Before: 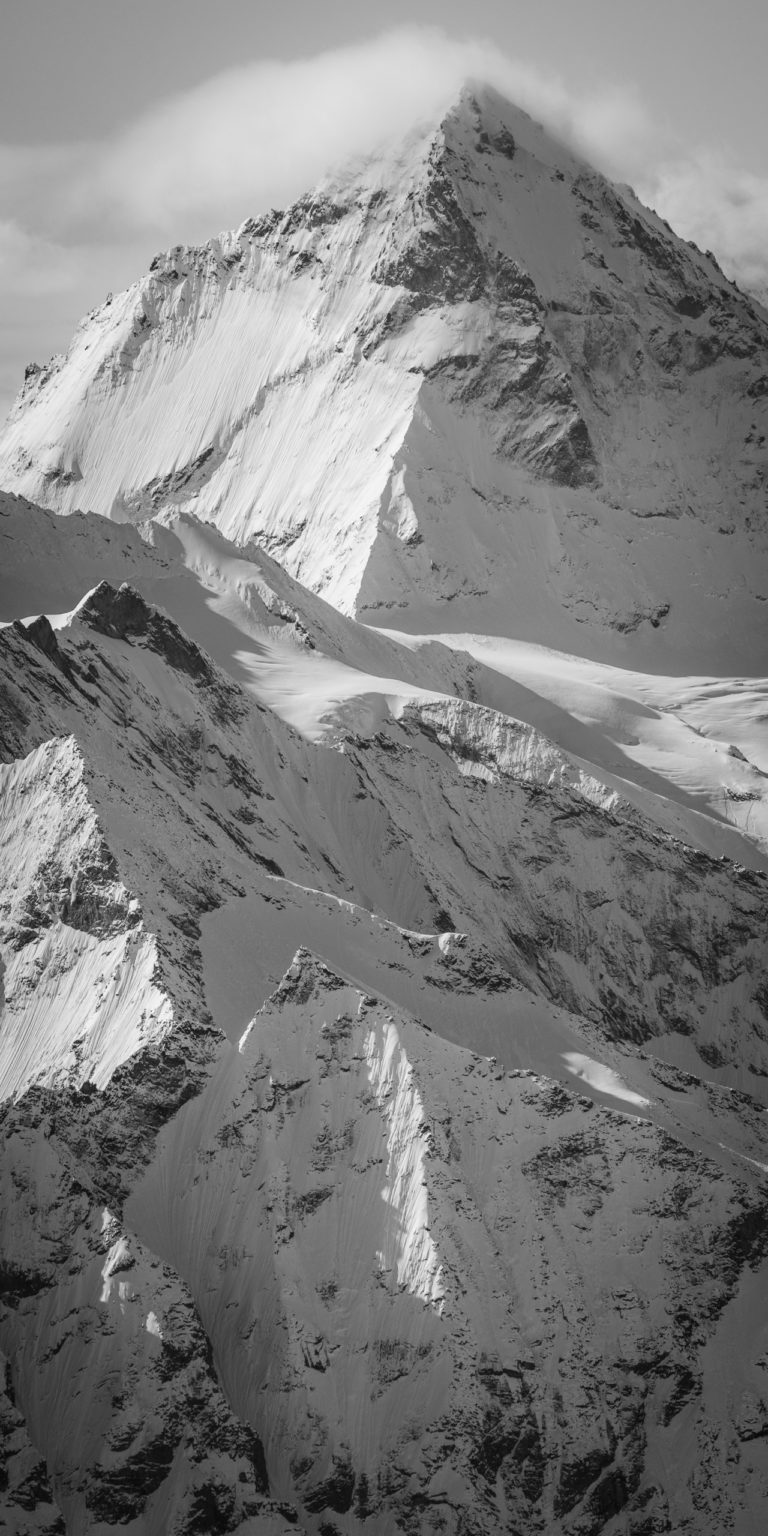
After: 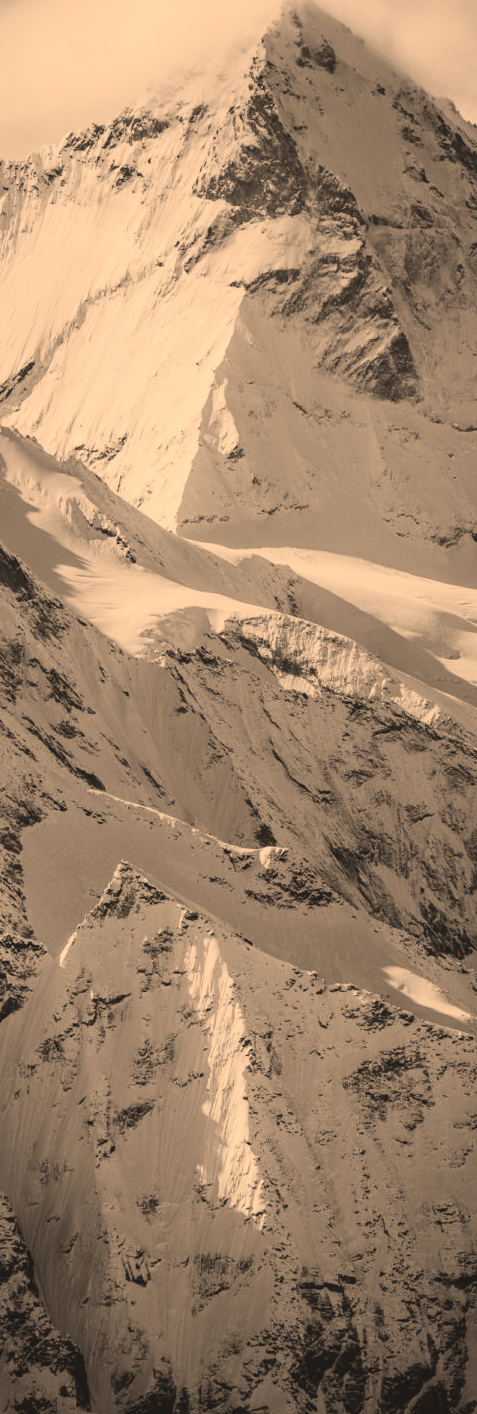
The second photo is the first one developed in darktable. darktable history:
filmic rgb: black relative exposure -5 EV, white relative exposure 3.98 EV, hardness 2.89, contrast 1.483, color science v6 (2022)
crop and rotate: left 23.343%, top 5.627%, right 14.529%, bottom 2.299%
exposure: black level correction -0.041, exposure 0.062 EV, compensate exposure bias true, compensate highlight preservation false
color correction: highlights a* 14.8, highlights b* 32.27
